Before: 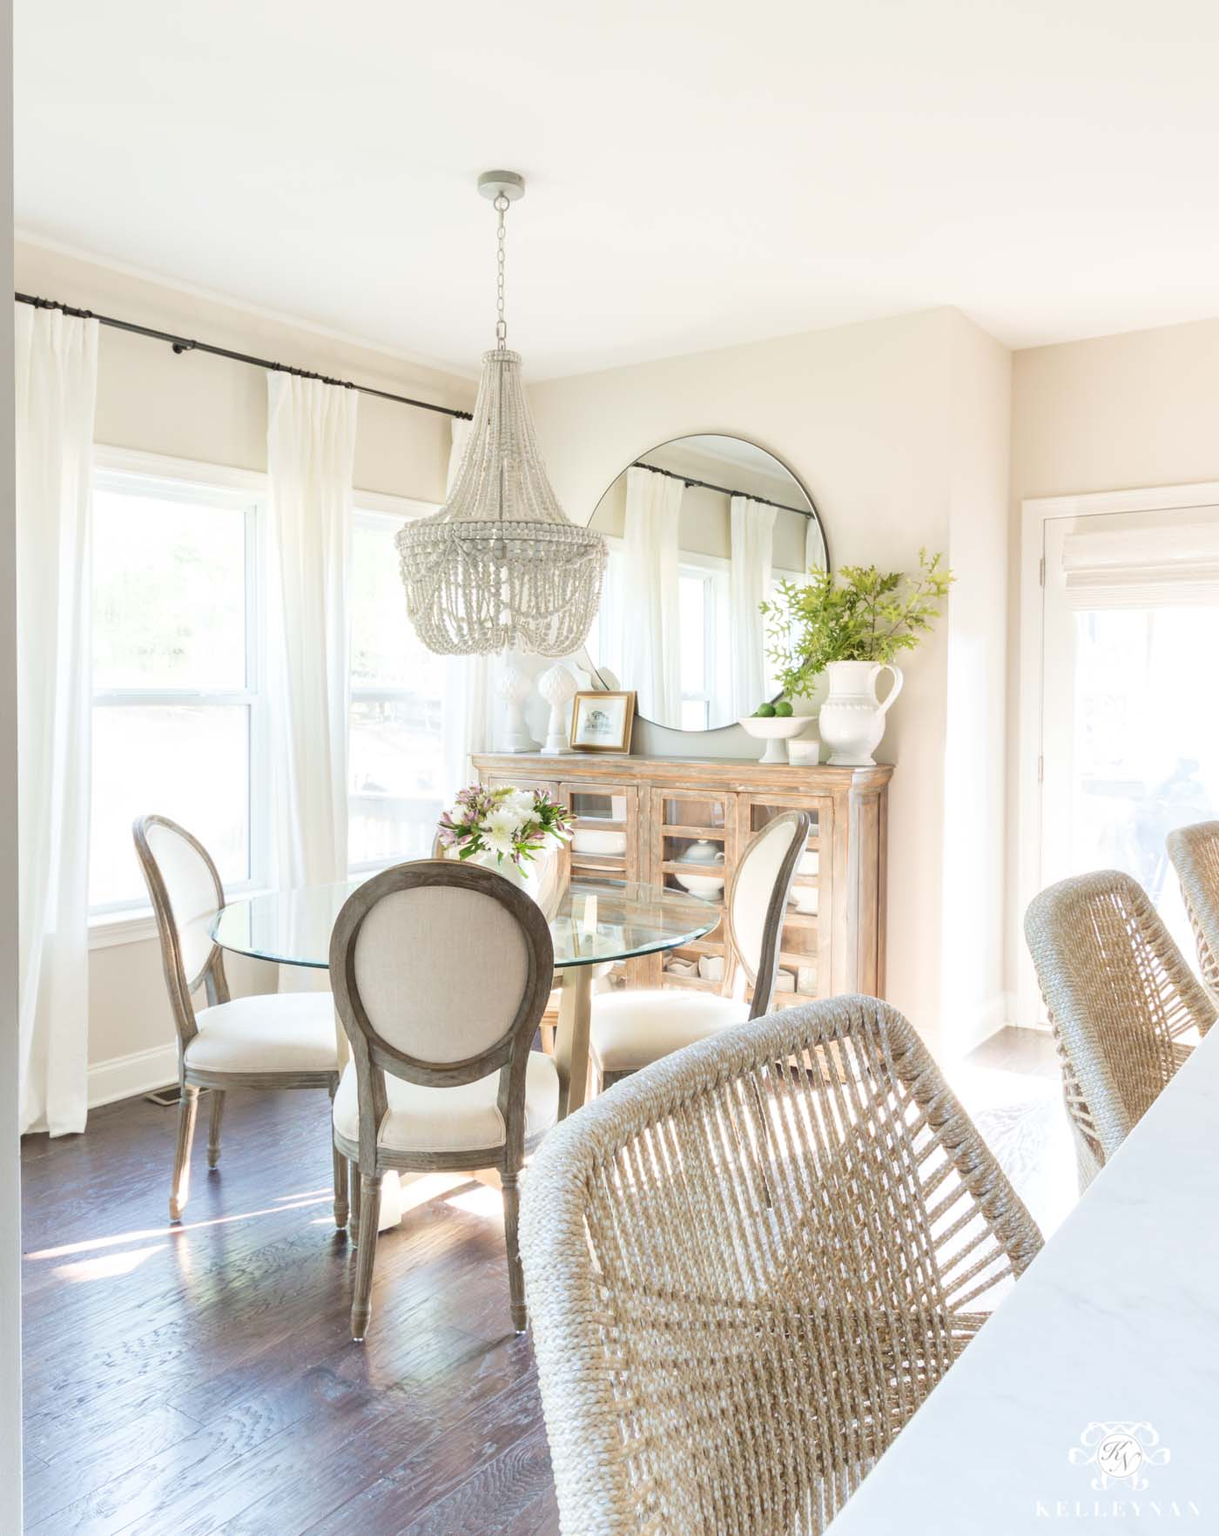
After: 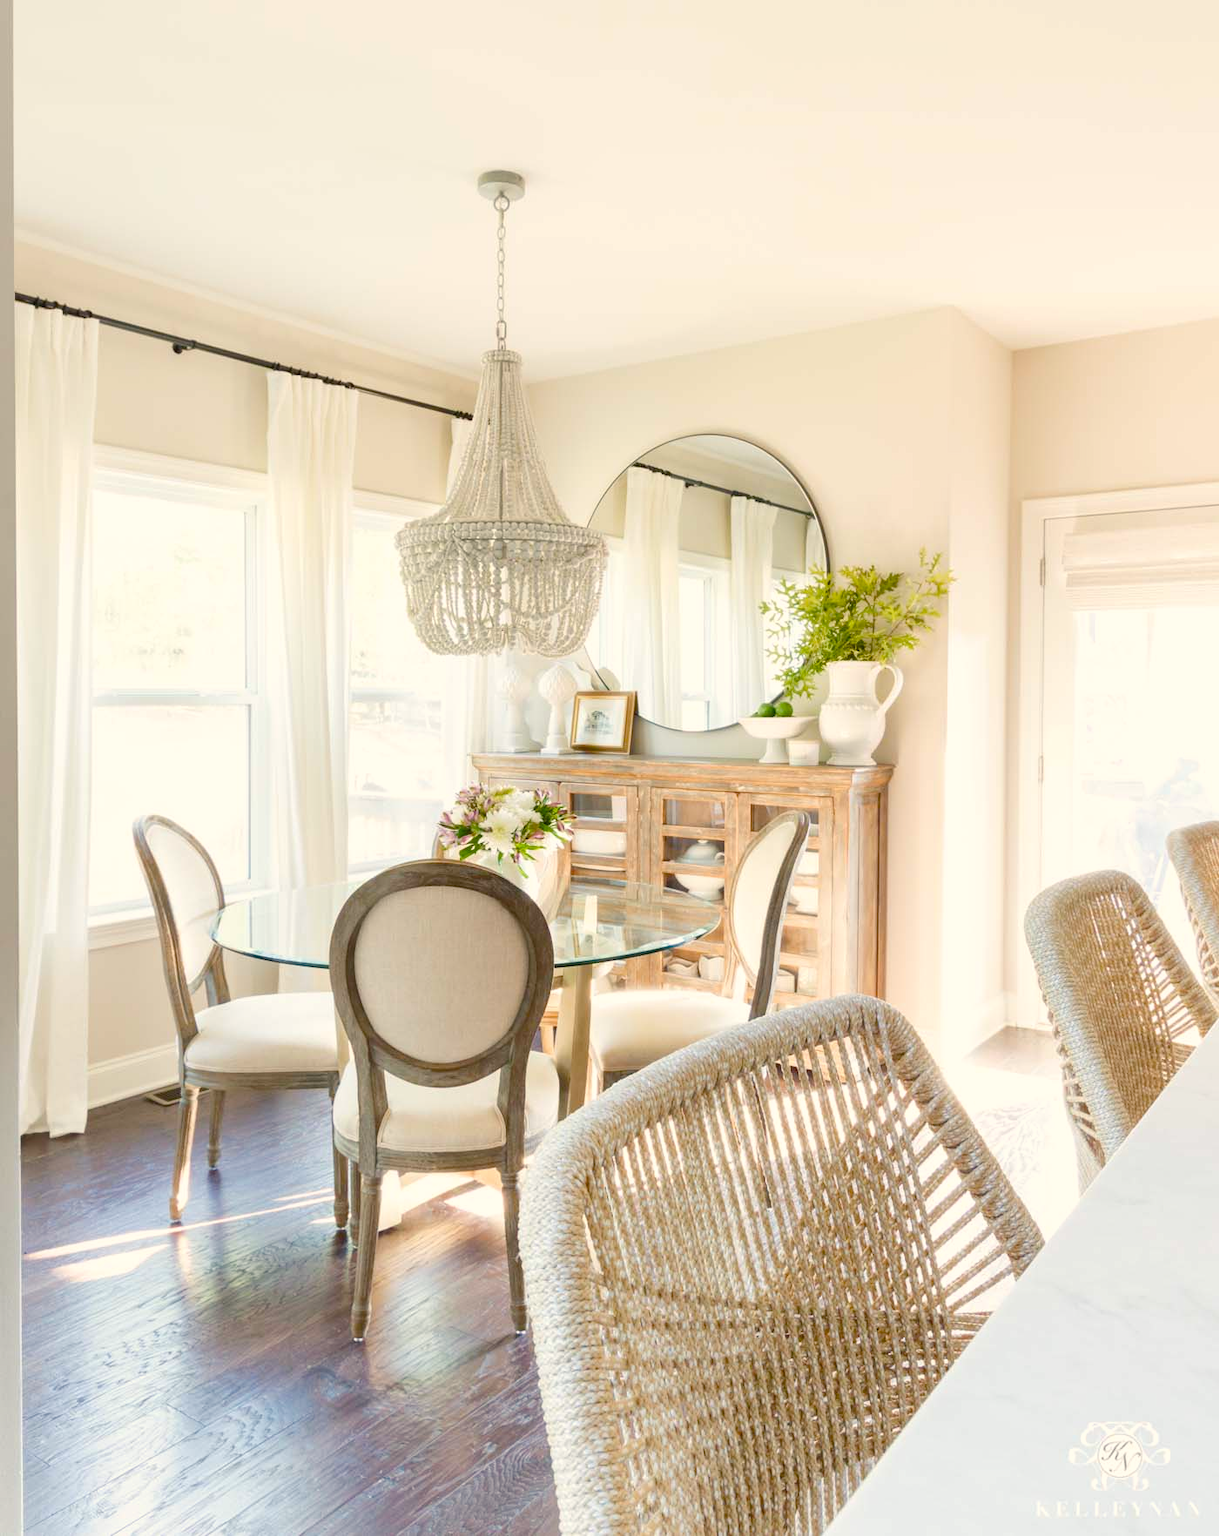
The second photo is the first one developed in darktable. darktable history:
color balance rgb: highlights gain › chroma 3.025%, highlights gain › hue 75.6°, linear chroma grading › global chroma 15.606%, perceptual saturation grading › global saturation 24.896%, perceptual saturation grading › highlights -28.484%, perceptual saturation grading › shadows 33.504%, global vibrance 6.093%
